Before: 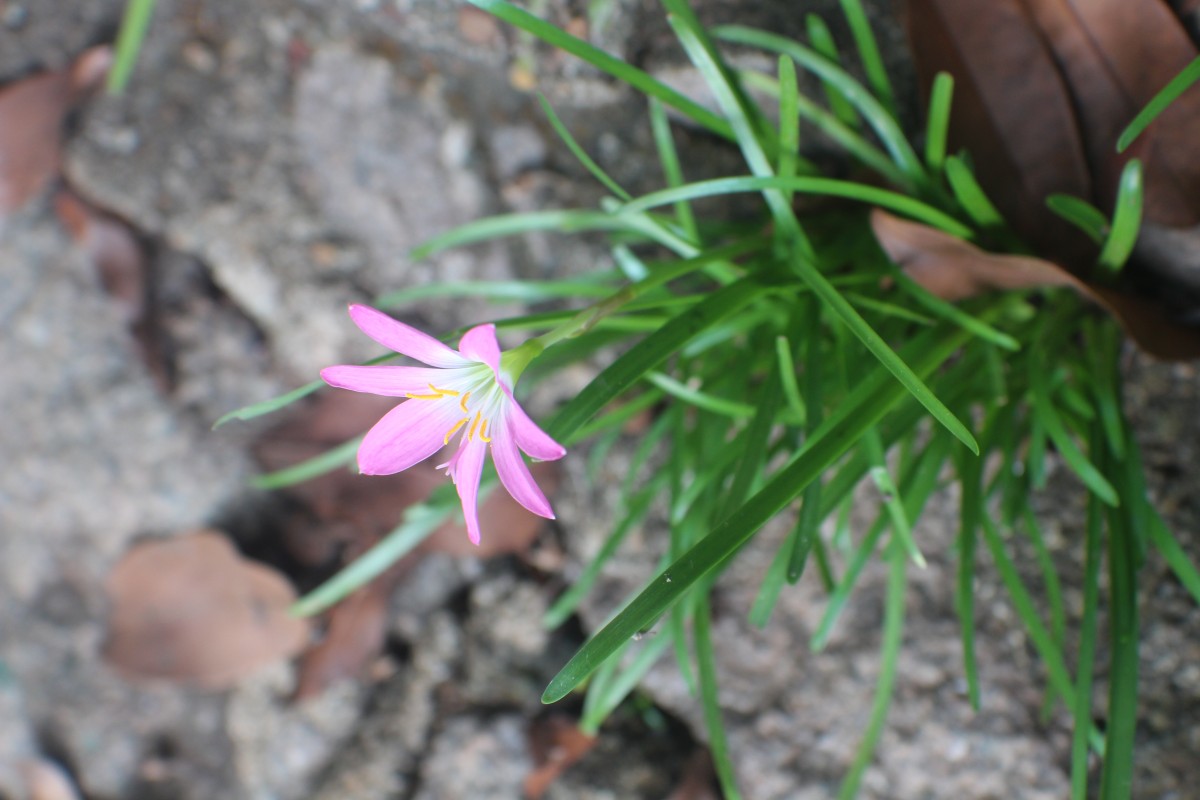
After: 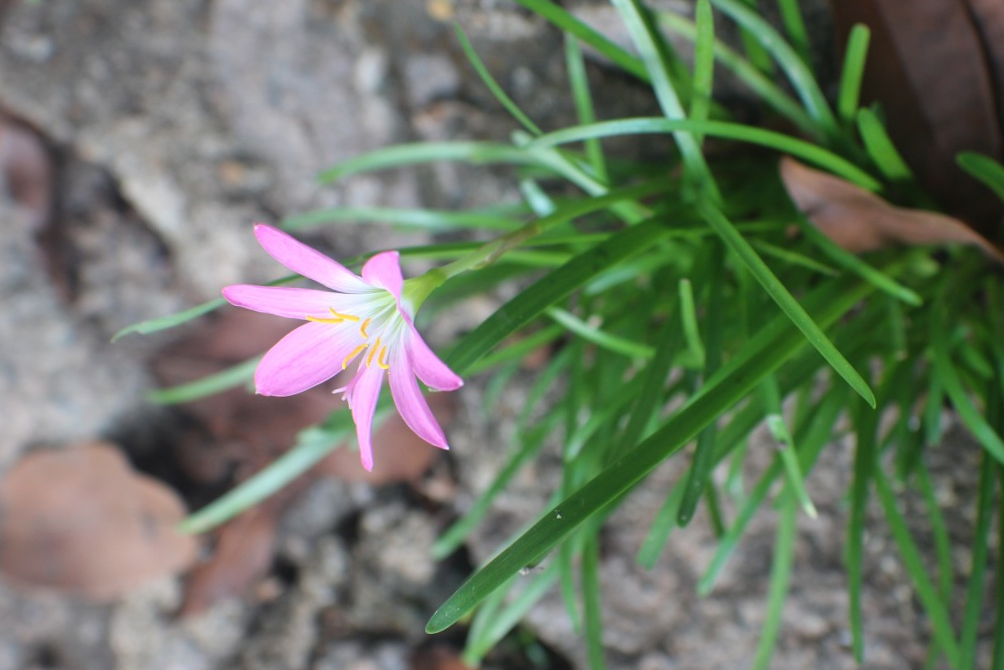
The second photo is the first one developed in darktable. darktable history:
crop and rotate: angle -3.06°, left 5.069%, top 5.161%, right 4.623%, bottom 4.469%
